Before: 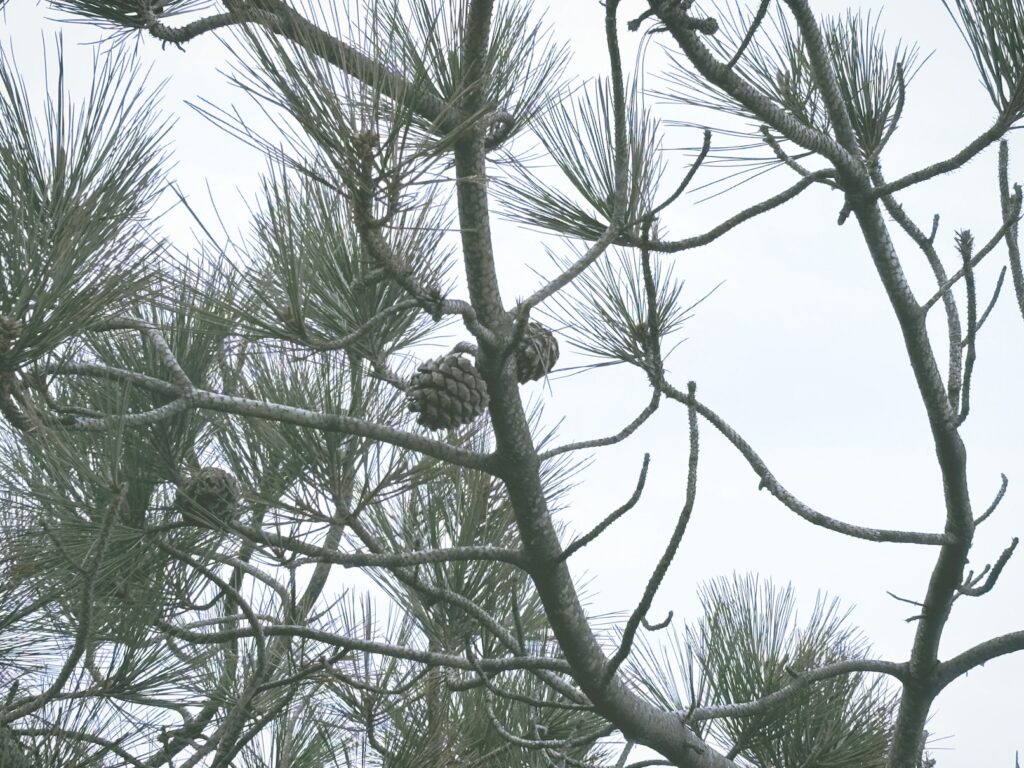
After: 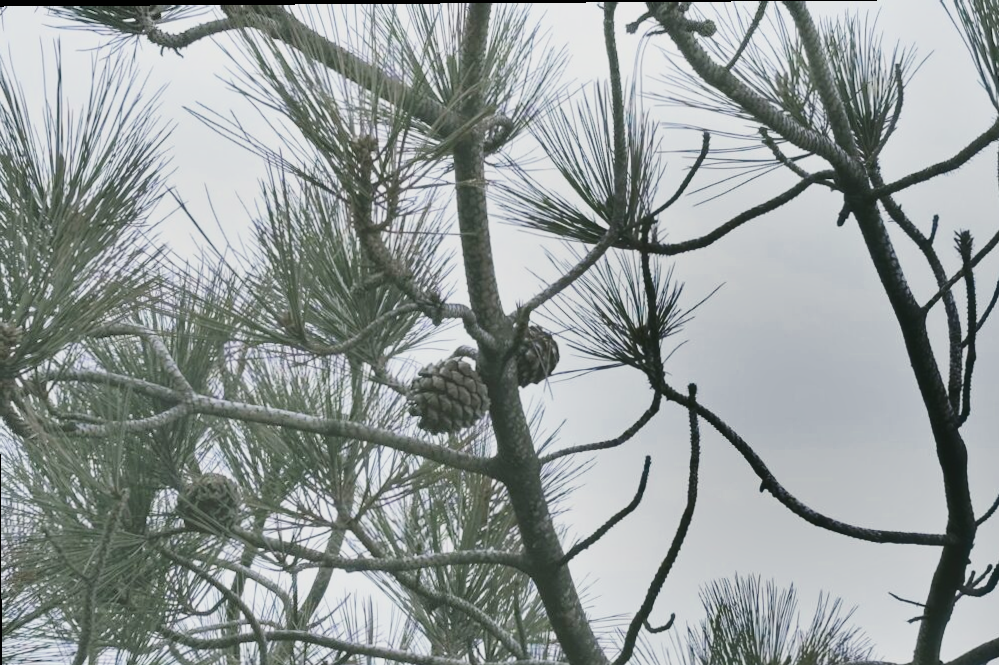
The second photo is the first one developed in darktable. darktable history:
shadows and highlights: shadows 20.85, highlights -82.26, soften with gaussian
tone equalizer: -8 EV -0.42 EV, -7 EV -0.421 EV, -6 EV -0.34 EV, -5 EV -0.243 EV, -3 EV 0.227 EV, -2 EV 0.343 EV, -1 EV 0.4 EV, +0 EV 0.387 EV, mask exposure compensation -0.5 EV
filmic rgb: black relative exposure -7.96 EV, white relative exposure 4.06 EV, hardness 4.17
contrast equalizer: octaves 7, y [[0.5 ×6], [0.5 ×6], [0.5 ×6], [0 ×6], [0, 0, 0, 0.581, 0.011, 0]], mix -0.209
crop and rotate: angle 0.394°, left 0.201%, right 2.677%, bottom 14.163%
